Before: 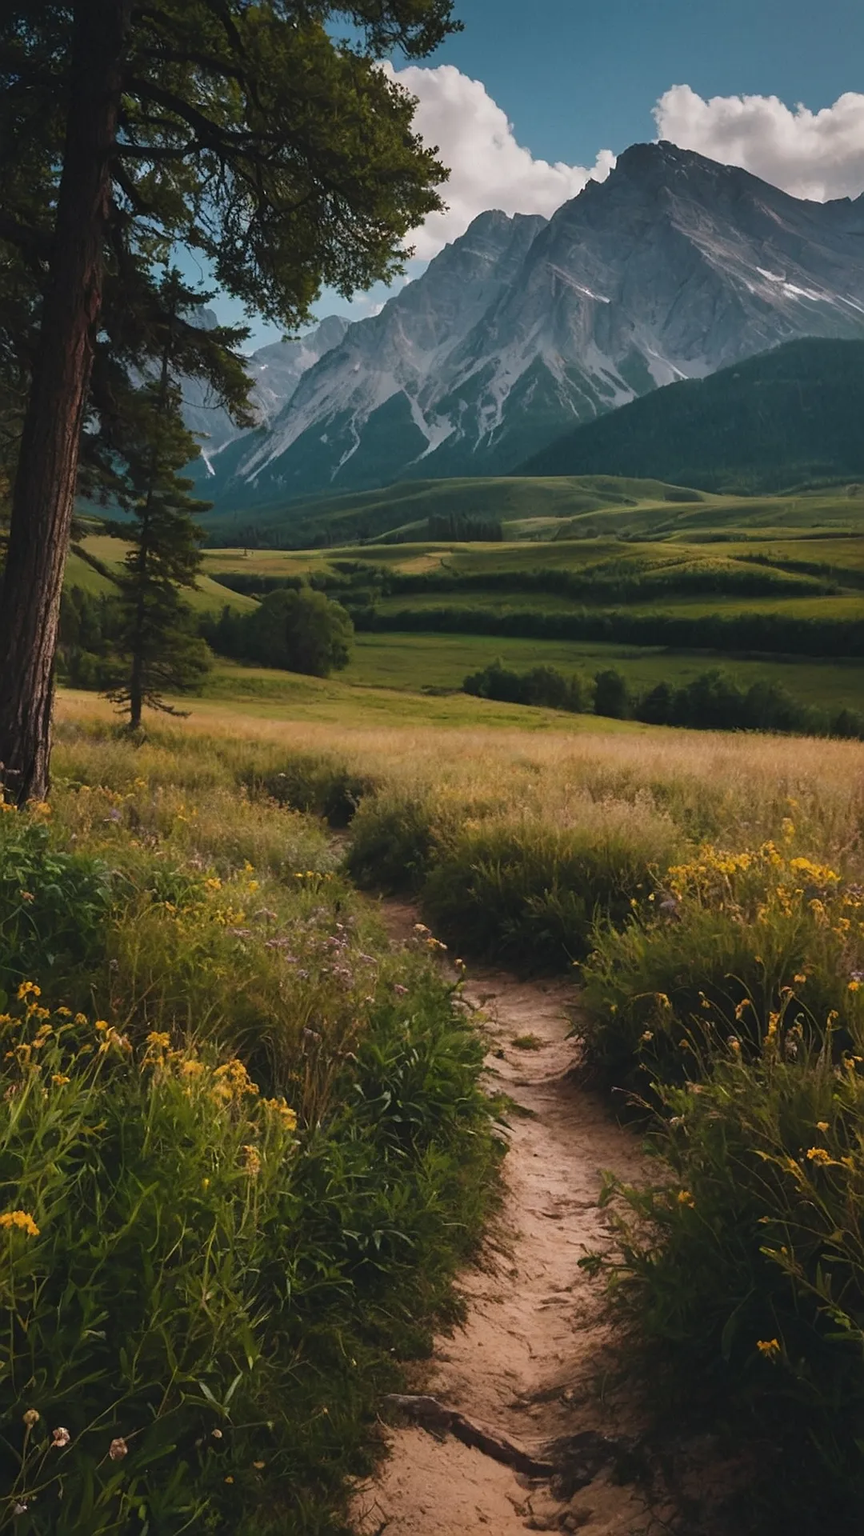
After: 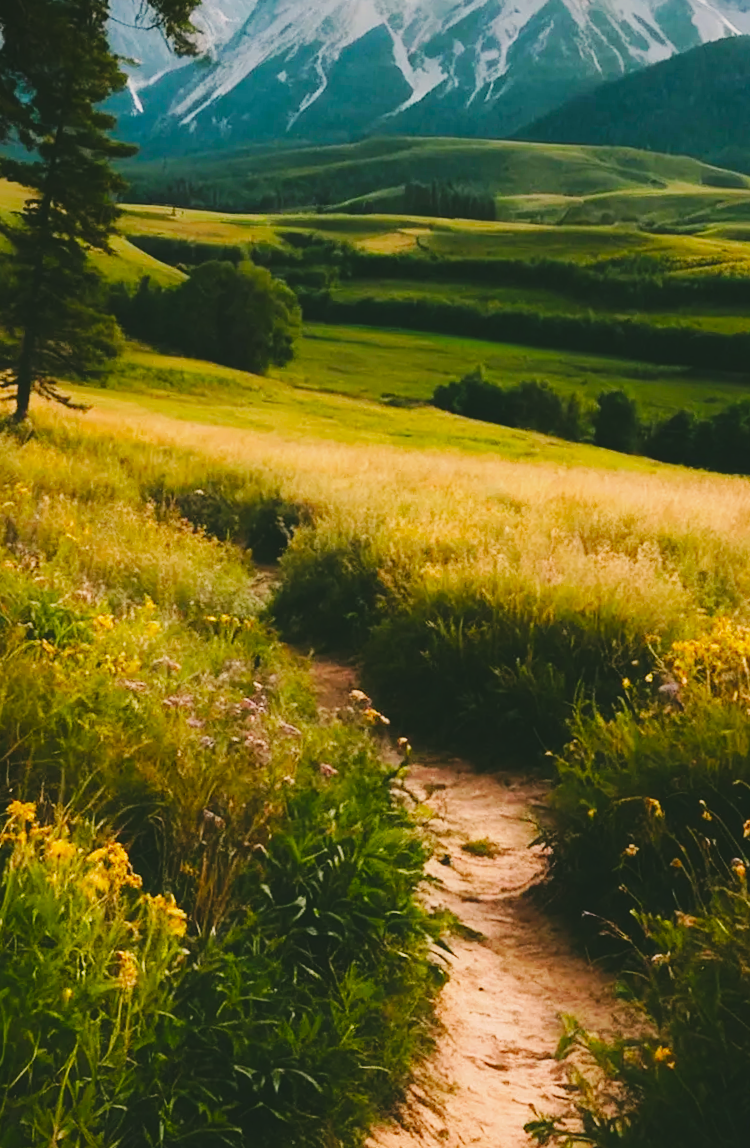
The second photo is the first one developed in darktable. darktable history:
tone equalizer: -8 EV -1.09 EV, -7 EV -0.988 EV, -6 EV -0.847 EV, -5 EV -0.571 EV, -3 EV 0.586 EV, -2 EV 0.858 EV, -1 EV 0.998 EV, +0 EV 1.07 EV, luminance estimator HSV value / RGB max
crop and rotate: angle -4.13°, left 9.74%, top 20.905%, right 12.091%, bottom 11.769%
contrast brightness saturation: contrast -0.189, saturation 0.19
base curve: curves: ch0 [(0, 0) (0.032, 0.025) (0.121, 0.166) (0.206, 0.329) (0.605, 0.79) (1, 1)], preserve colors none
color correction: highlights a* 4.31, highlights b* 4.92, shadows a* -7.06, shadows b* 4.92
